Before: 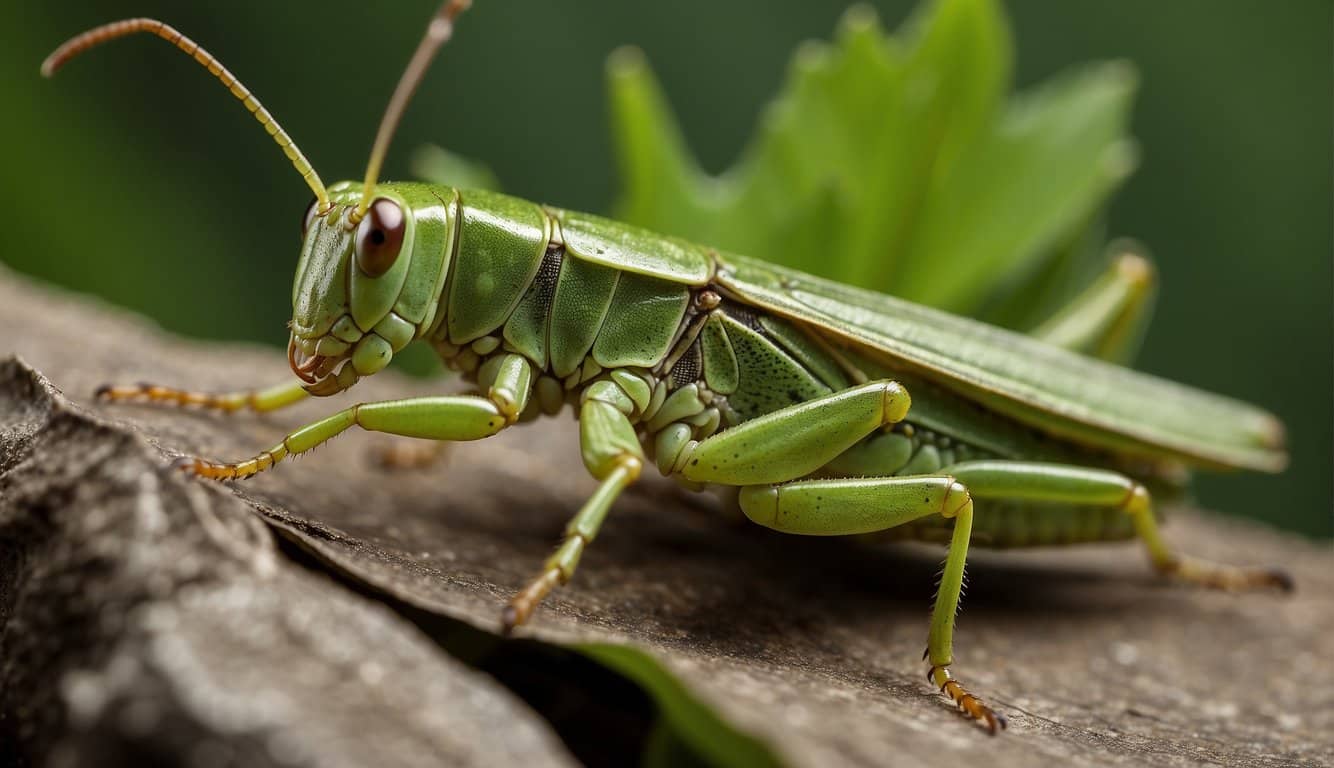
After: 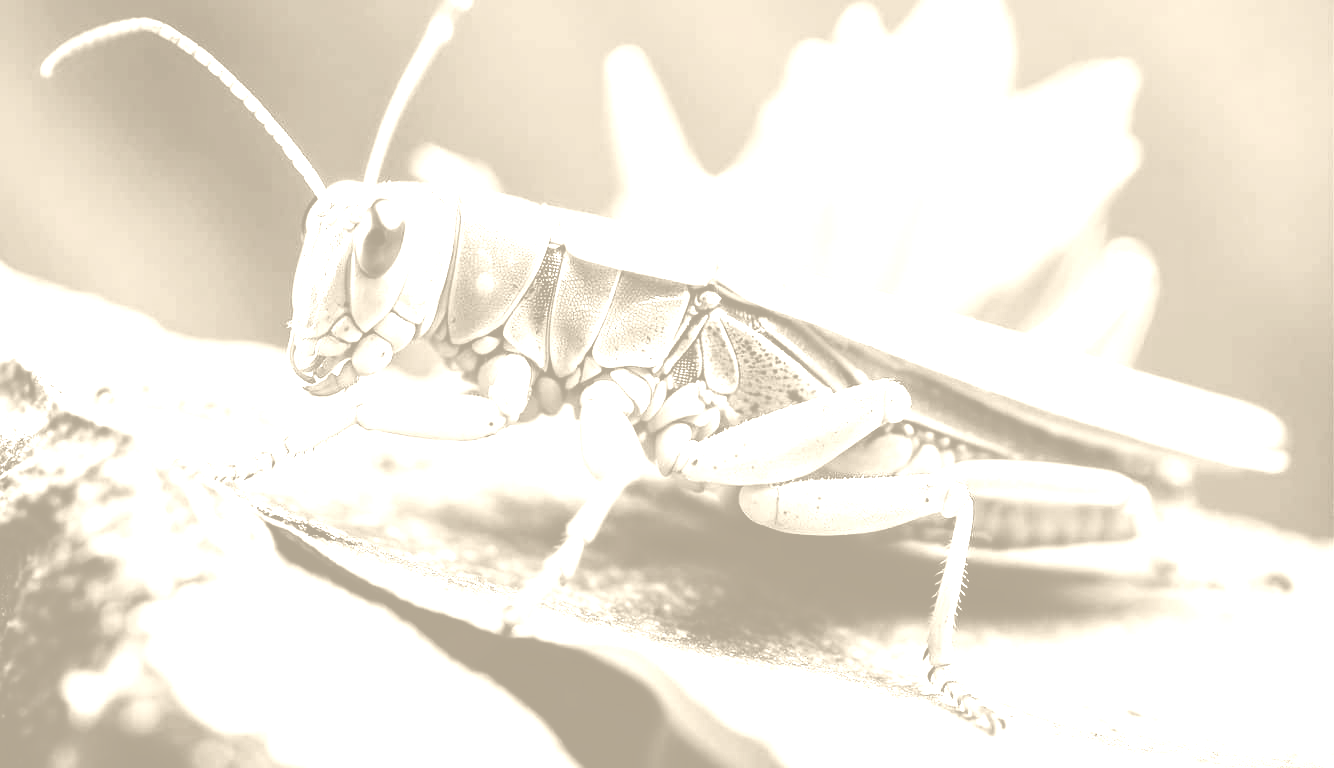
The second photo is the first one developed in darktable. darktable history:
colorize: hue 36°, saturation 71%, lightness 80.79%
rgb curve: curves: ch0 [(0, 0) (0.21, 0.15) (0.24, 0.21) (0.5, 0.75) (0.75, 0.96) (0.89, 0.99) (1, 1)]; ch1 [(0, 0.02) (0.21, 0.13) (0.25, 0.2) (0.5, 0.67) (0.75, 0.9) (0.89, 0.97) (1, 1)]; ch2 [(0, 0.02) (0.21, 0.13) (0.25, 0.2) (0.5, 0.67) (0.75, 0.9) (0.89, 0.97) (1, 1)], compensate middle gray true
exposure: black level correction 0, exposure 0.7 EV, compensate exposure bias true, compensate highlight preservation false
